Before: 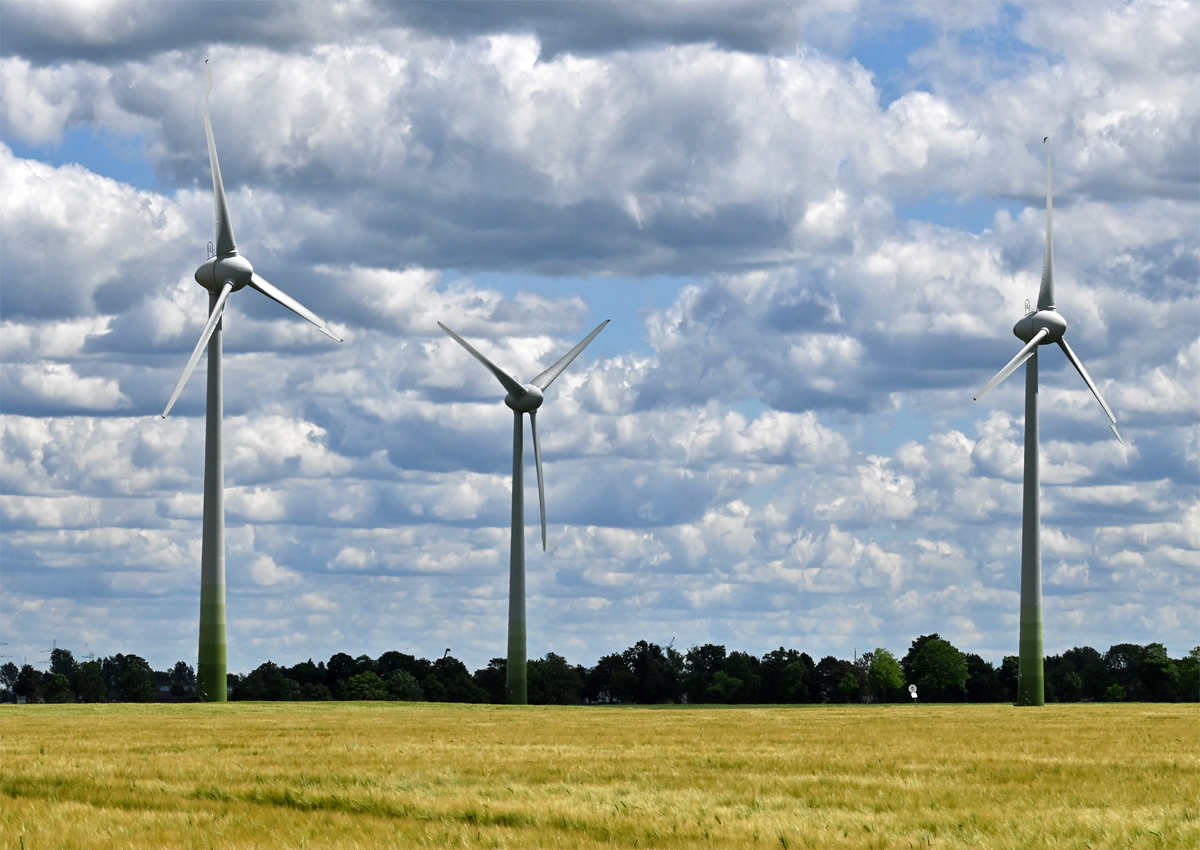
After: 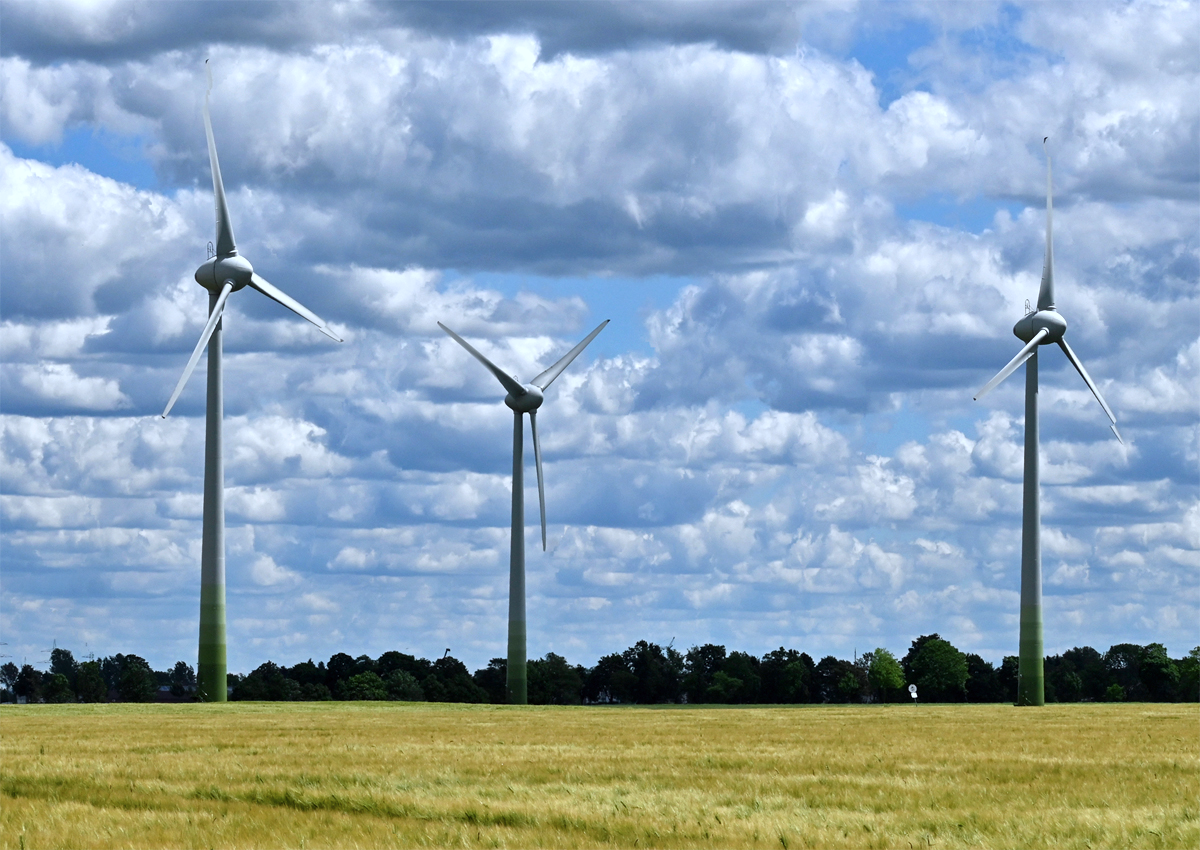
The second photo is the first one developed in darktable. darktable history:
color calibration: x 0.37, y 0.382, temperature 4309.92 K
